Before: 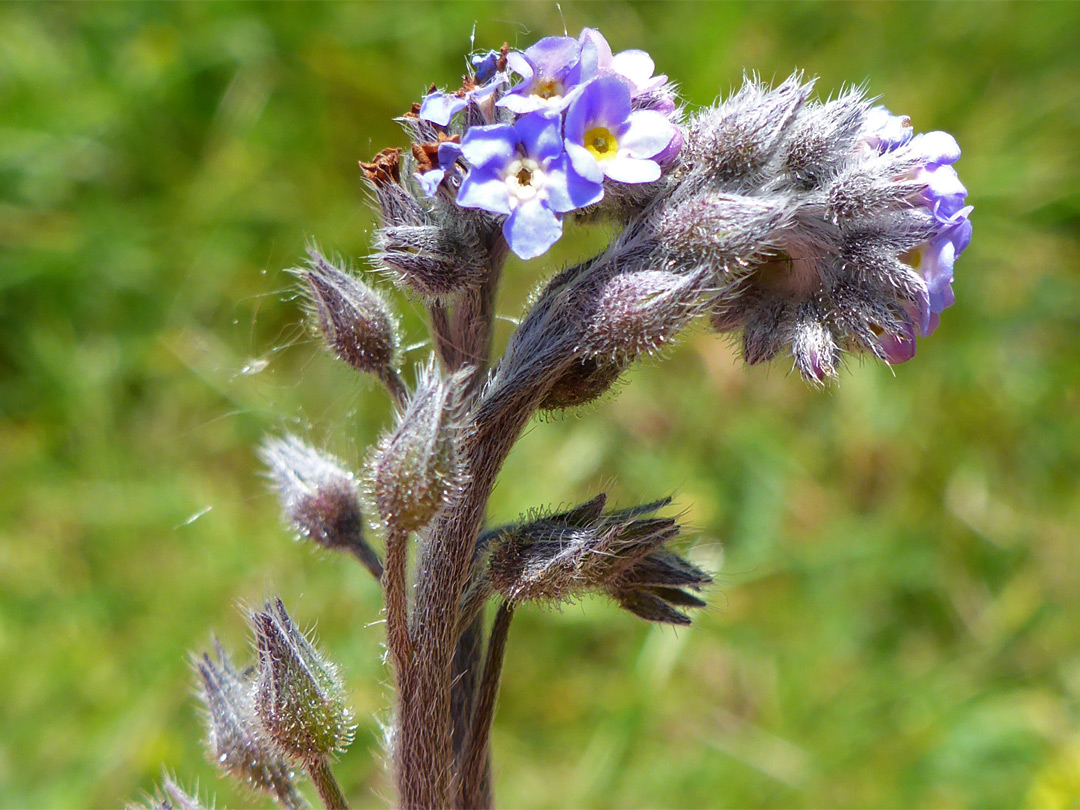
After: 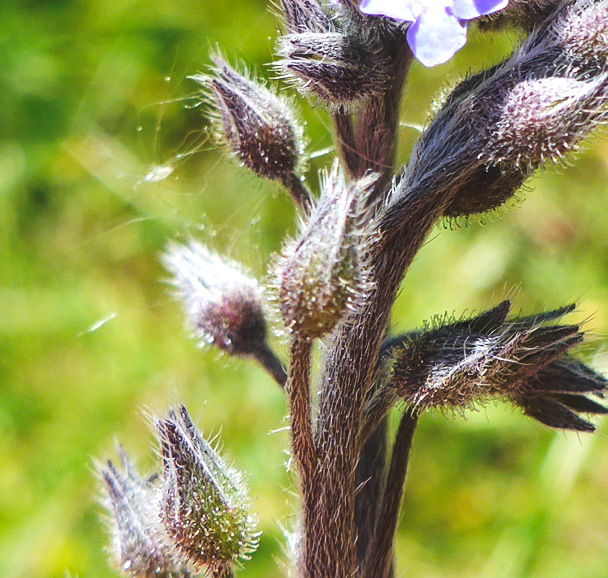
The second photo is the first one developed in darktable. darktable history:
tone equalizer: -8 EV -0.417 EV, -7 EV -0.389 EV, -6 EV -0.333 EV, -5 EV -0.222 EV, -3 EV 0.222 EV, -2 EV 0.333 EV, -1 EV 0.389 EV, +0 EV 0.417 EV, edges refinement/feathering 500, mask exposure compensation -1.57 EV, preserve details no
crop: left 8.966%, top 23.852%, right 34.699%, bottom 4.703%
tone curve: curves: ch0 [(0, 0) (0.003, 0.077) (0.011, 0.089) (0.025, 0.105) (0.044, 0.122) (0.069, 0.134) (0.1, 0.151) (0.136, 0.171) (0.177, 0.198) (0.224, 0.23) (0.277, 0.273) (0.335, 0.343) (0.399, 0.422) (0.468, 0.508) (0.543, 0.601) (0.623, 0.695) (0.709, 0.782) (0.801, 0.866) (0.898, 0.934) (1, 1)], preserve colors none
